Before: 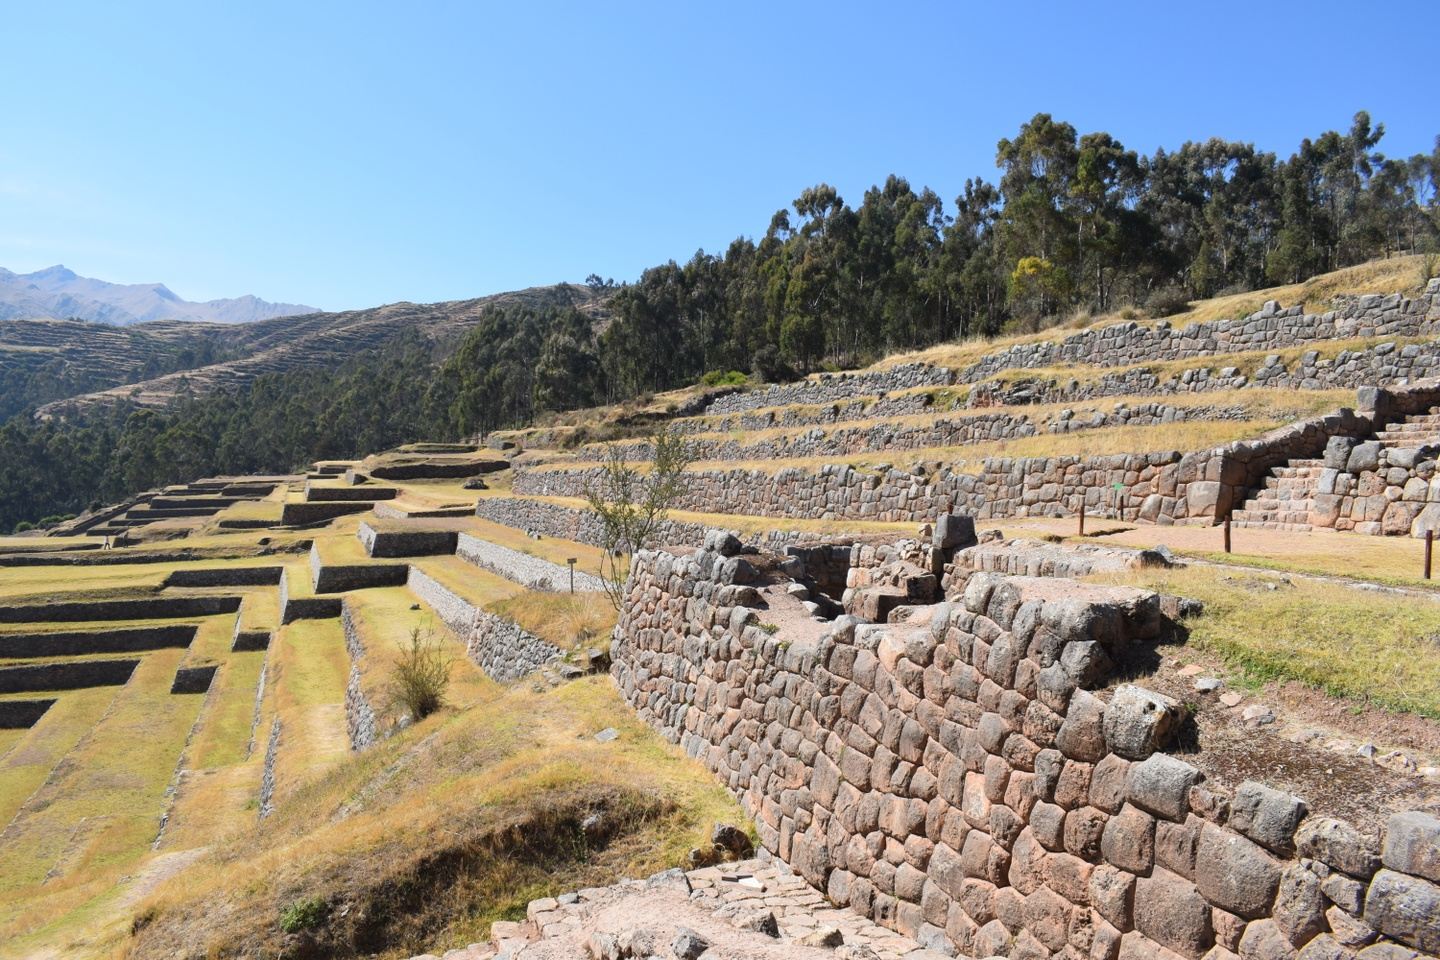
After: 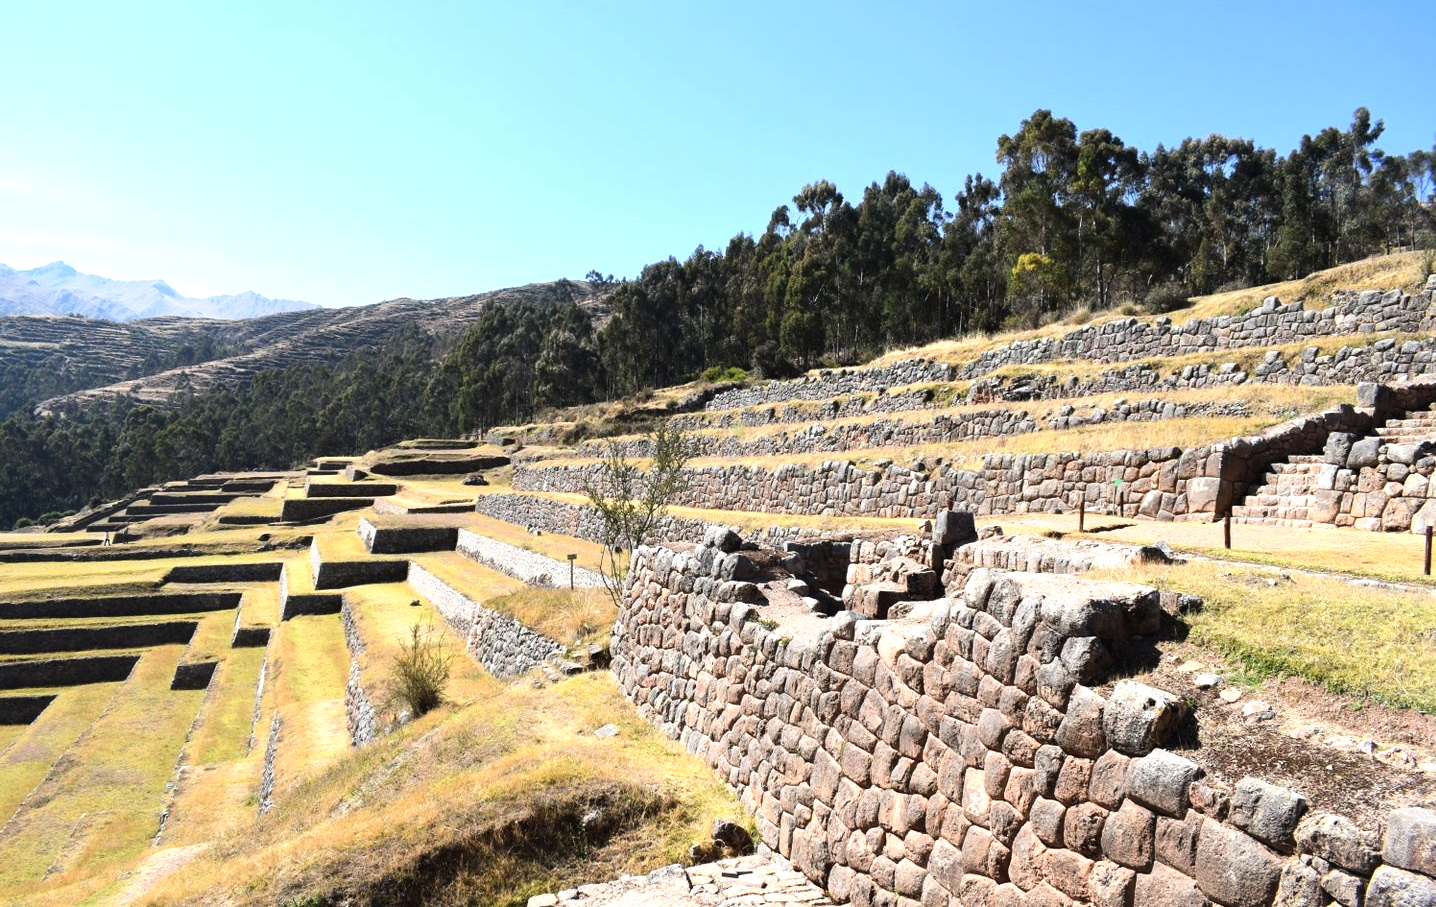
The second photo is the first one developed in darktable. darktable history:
crop: top 0.448%, right 0.264%, bottom 5.045%
tone equalizer: -8 EV -0.75 EV, -7 EV -0.7 EV, -6 EV -0.6 EV, -5 EV -0.4 EV, -3 EV 0.4 EV, -2 EV 0.6 EV, -1 EV 0.7 EV, +0 EV 0.75 EV, edges refinement/feathering 500, mask exposure compensation -1.57 EV, preserve details no
